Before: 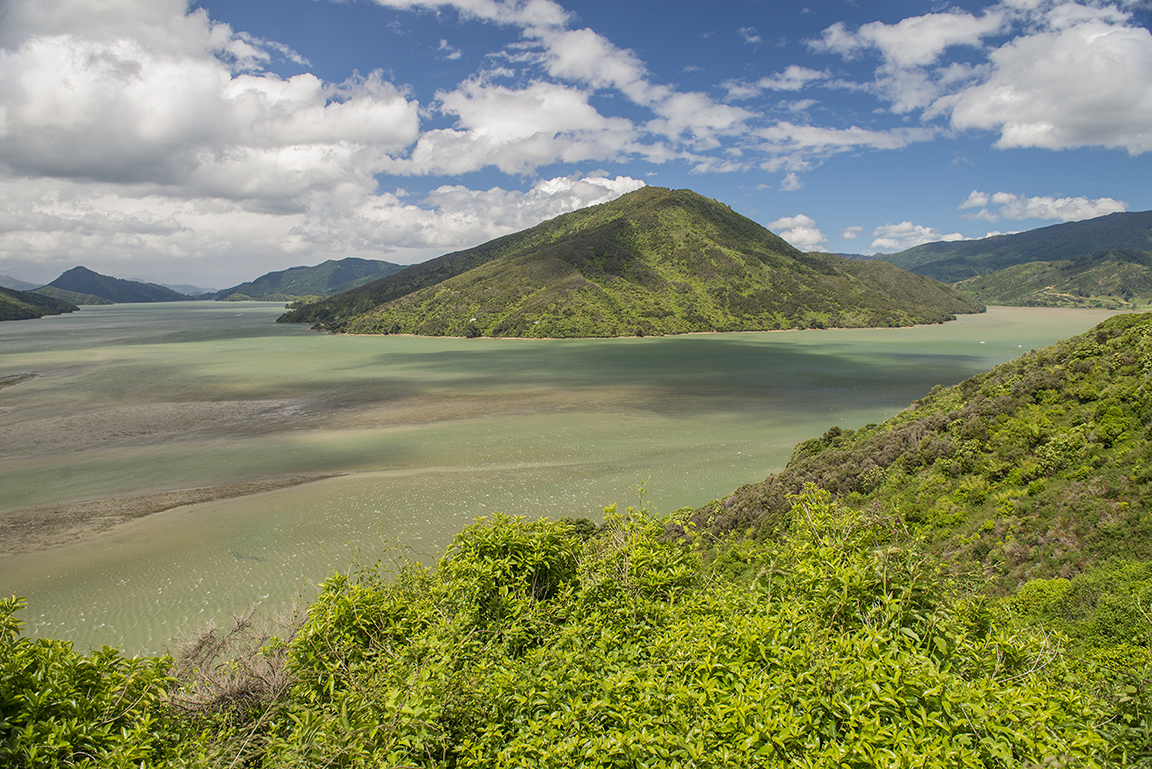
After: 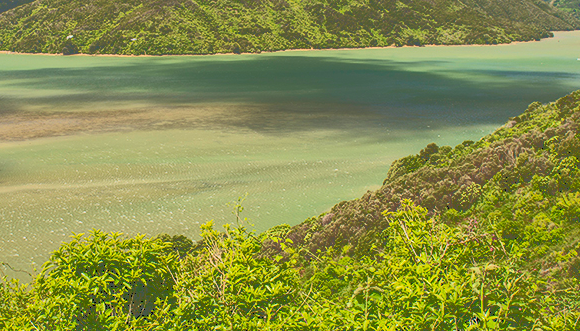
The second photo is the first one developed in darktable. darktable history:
contrast brightness saturation: contrast 0.147, brightness -0.013, saturation 0.1
crop: left 35.011%, top 36.851%, right 14.627%, bottom 20.075%
shadows and highlights: shadows color adjustment 97.67%
velvia: on, module defaults
tone curve: curves: ch0 [(0, 0) (0.003, 0.331) (0.011, 0.333) (0.025, 0.333) (0.044, 0.334) (0.069, 0.335) (0.1, 0.338) (0.136, 0.342) (0.177, 0.347) (0.224, 0.352) (0.277, 0.359) (0.335, 0.39) (0.399, 0.434) (0.468, 0.509) (0.543, 0.615) (0.623, 0.731) (0.709, 0.814) (0.801, 0.88) (0.898, 0.921) (1, 1)], color space Lab, independent channels, preserve colors none
